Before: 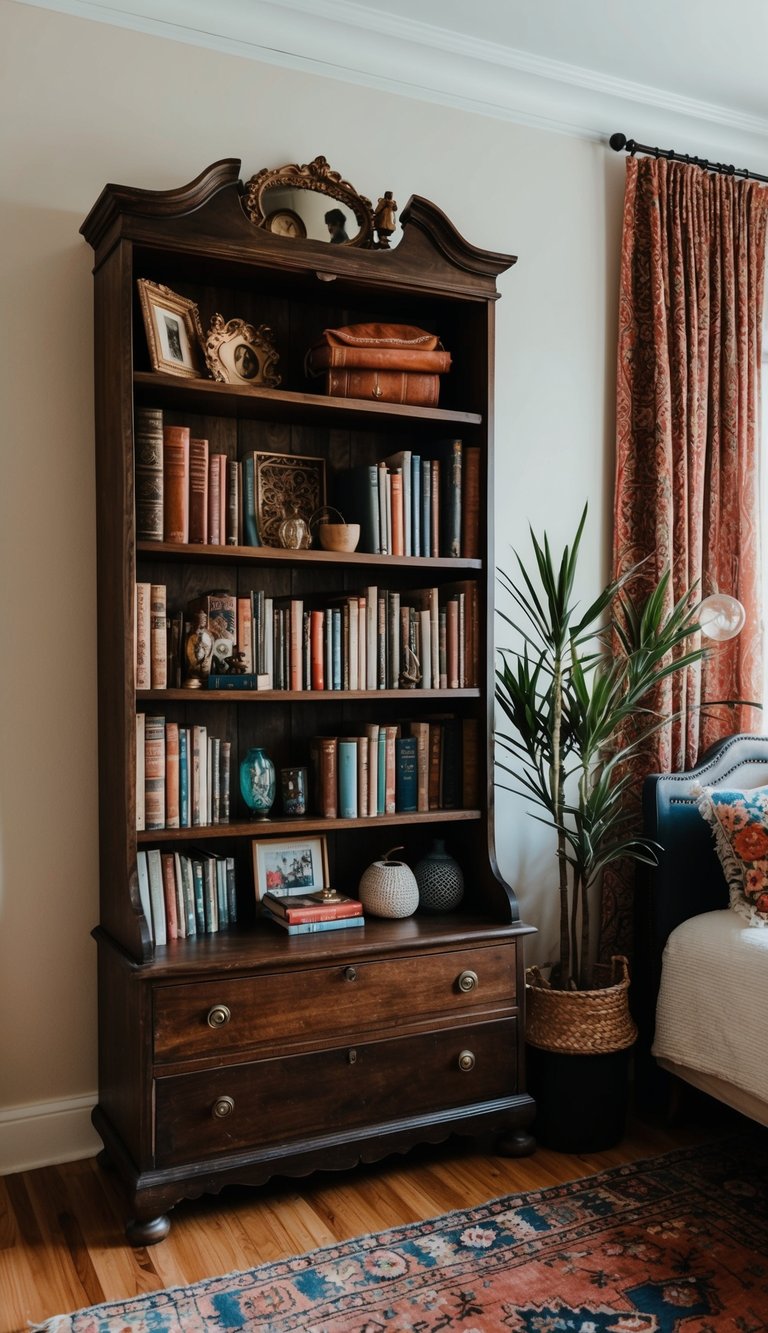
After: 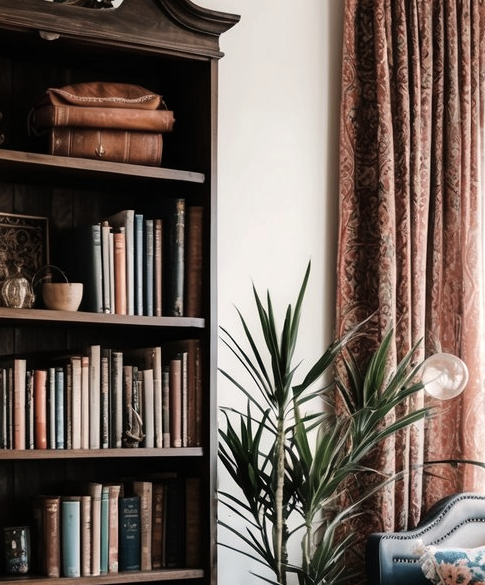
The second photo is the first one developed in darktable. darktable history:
tone equalizer: -8 EV -0.41 EV, -7 EV -0.358 EV, -6 EV -0.31 EV, -5 EV -0.2 EV, -3 EV 0.244 EV, -2 EV 0.358 EV, -1 EV 0.366 EV, +0 EV 0.413 EV
crop: left 36.127%, top 18.101%, right 0.627%, bottom 38.009%
color correction: highlights a* 5.5, highlights b* 5.19, saturation 0.633
